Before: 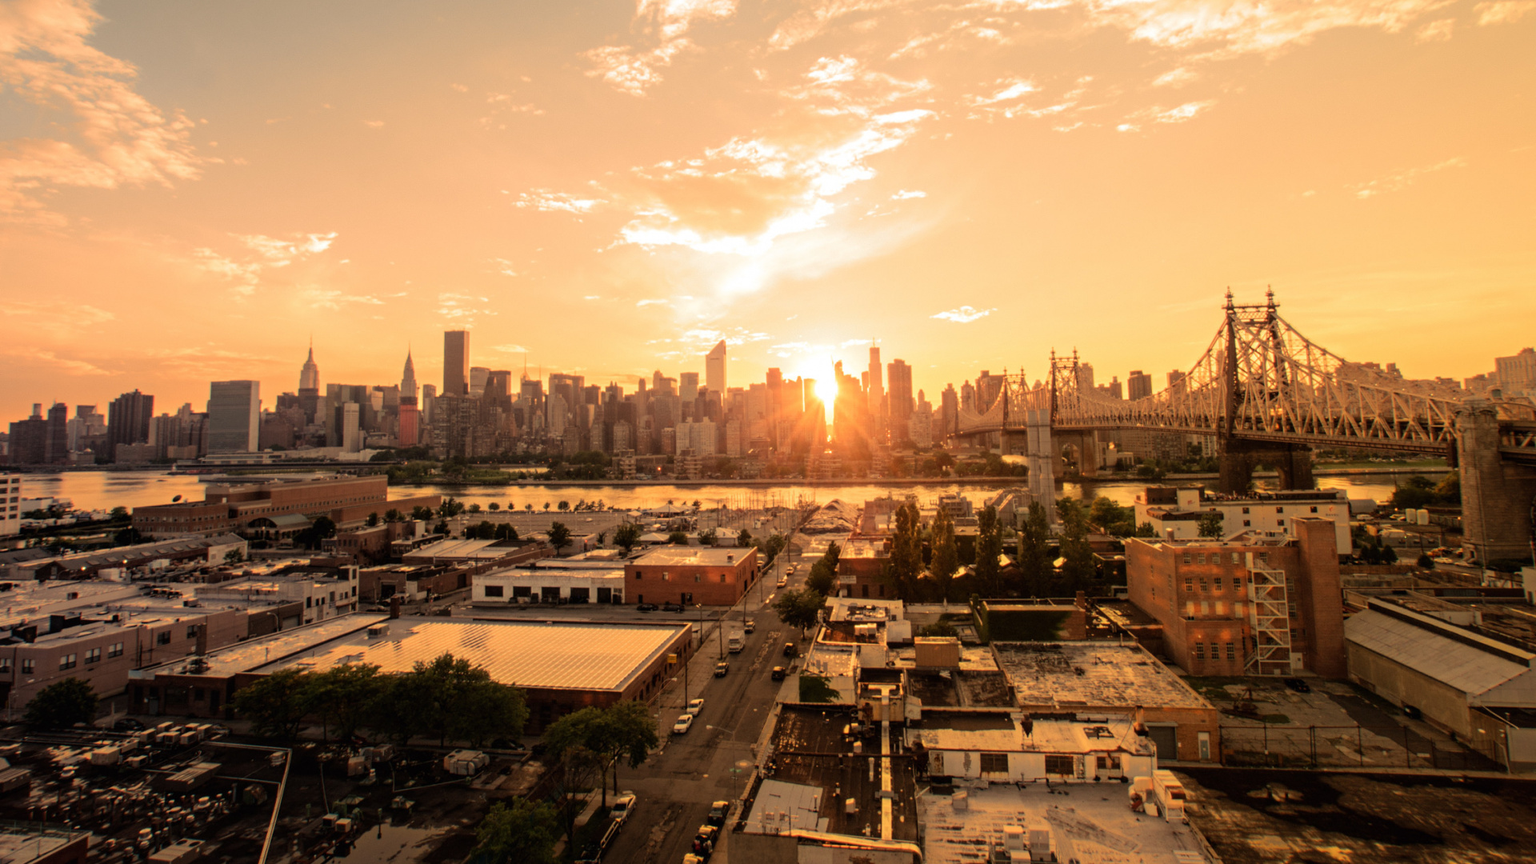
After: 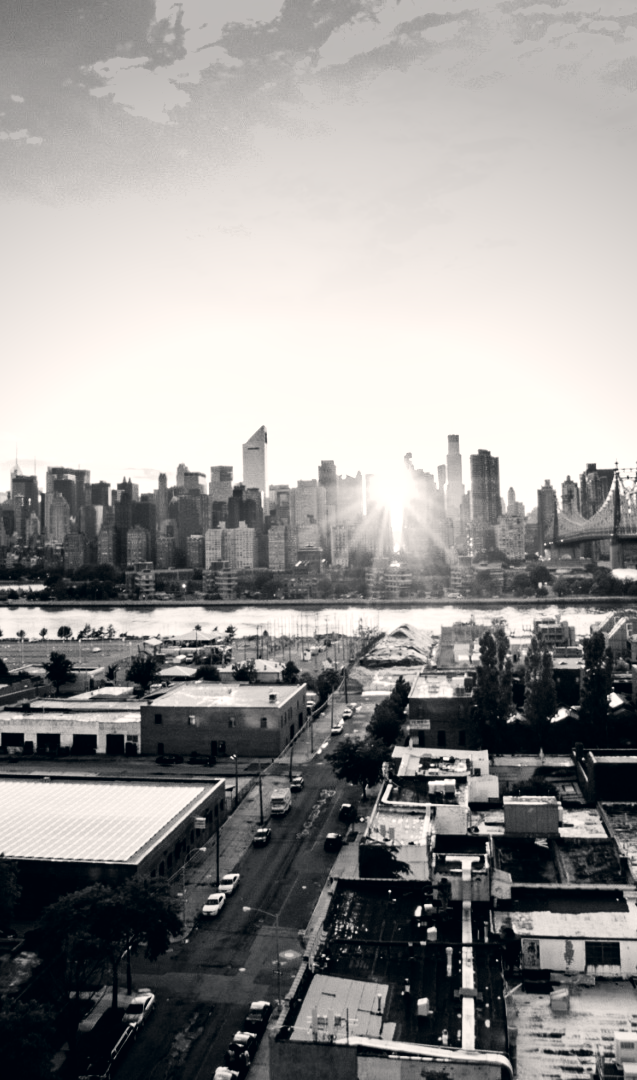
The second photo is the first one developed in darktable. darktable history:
color correction: highlights a* 2.74, highlights b* 5.01, shadows a* -2.16, shadows b* -4.89, saturation 0.819
base curve: curves: ch0 [(0, 0) (0.028, 0.03) (0.121, 0.232) (0.46, 0.748) (0.859, 0.968) (1, 1)], preserve colors none
color calibration: illuminant as shot in camera, x 0.358, y 0.373, temperature 4628.91 K
vignetting: center (-0.027, 0.4)
crop: left 33.378%, right 33.415%
contrast brightness saturation: contrast -0.028, brightness -0.577, saturation -0.988
exposure: black level correction 0.001, exposure 0.964 EV, compensate highlight preservation false
shadows and highlights: shadows 24.4, highlights -78.36, soften with gaussian
